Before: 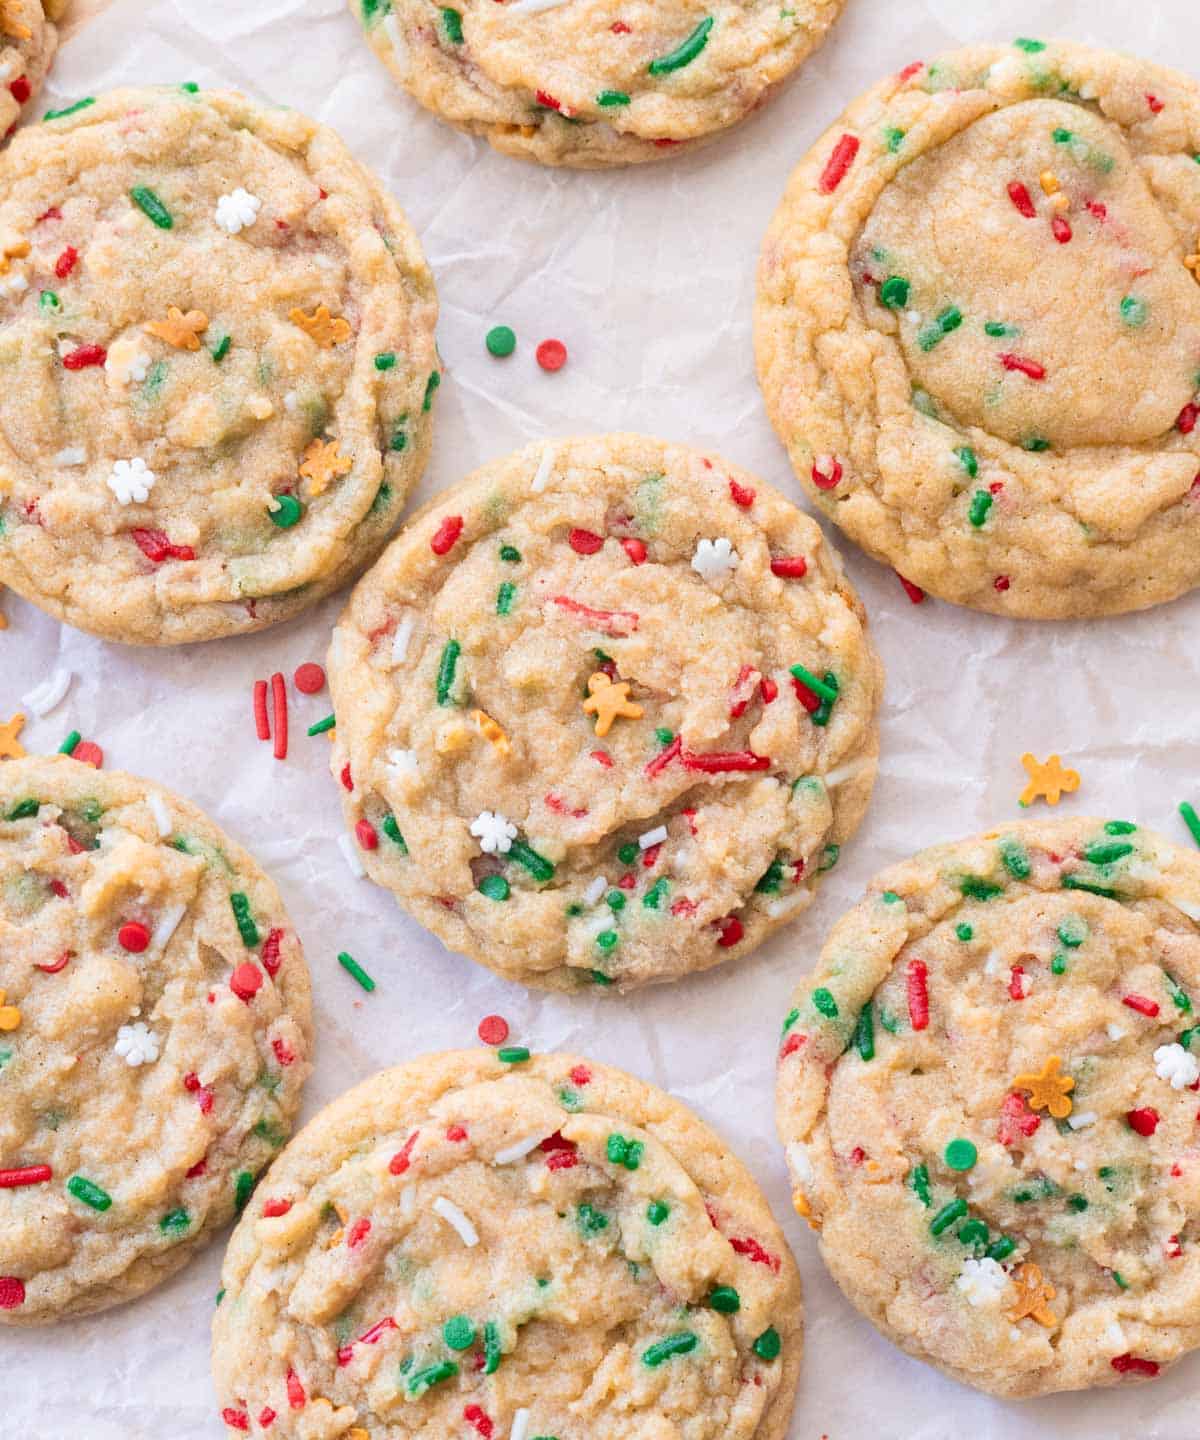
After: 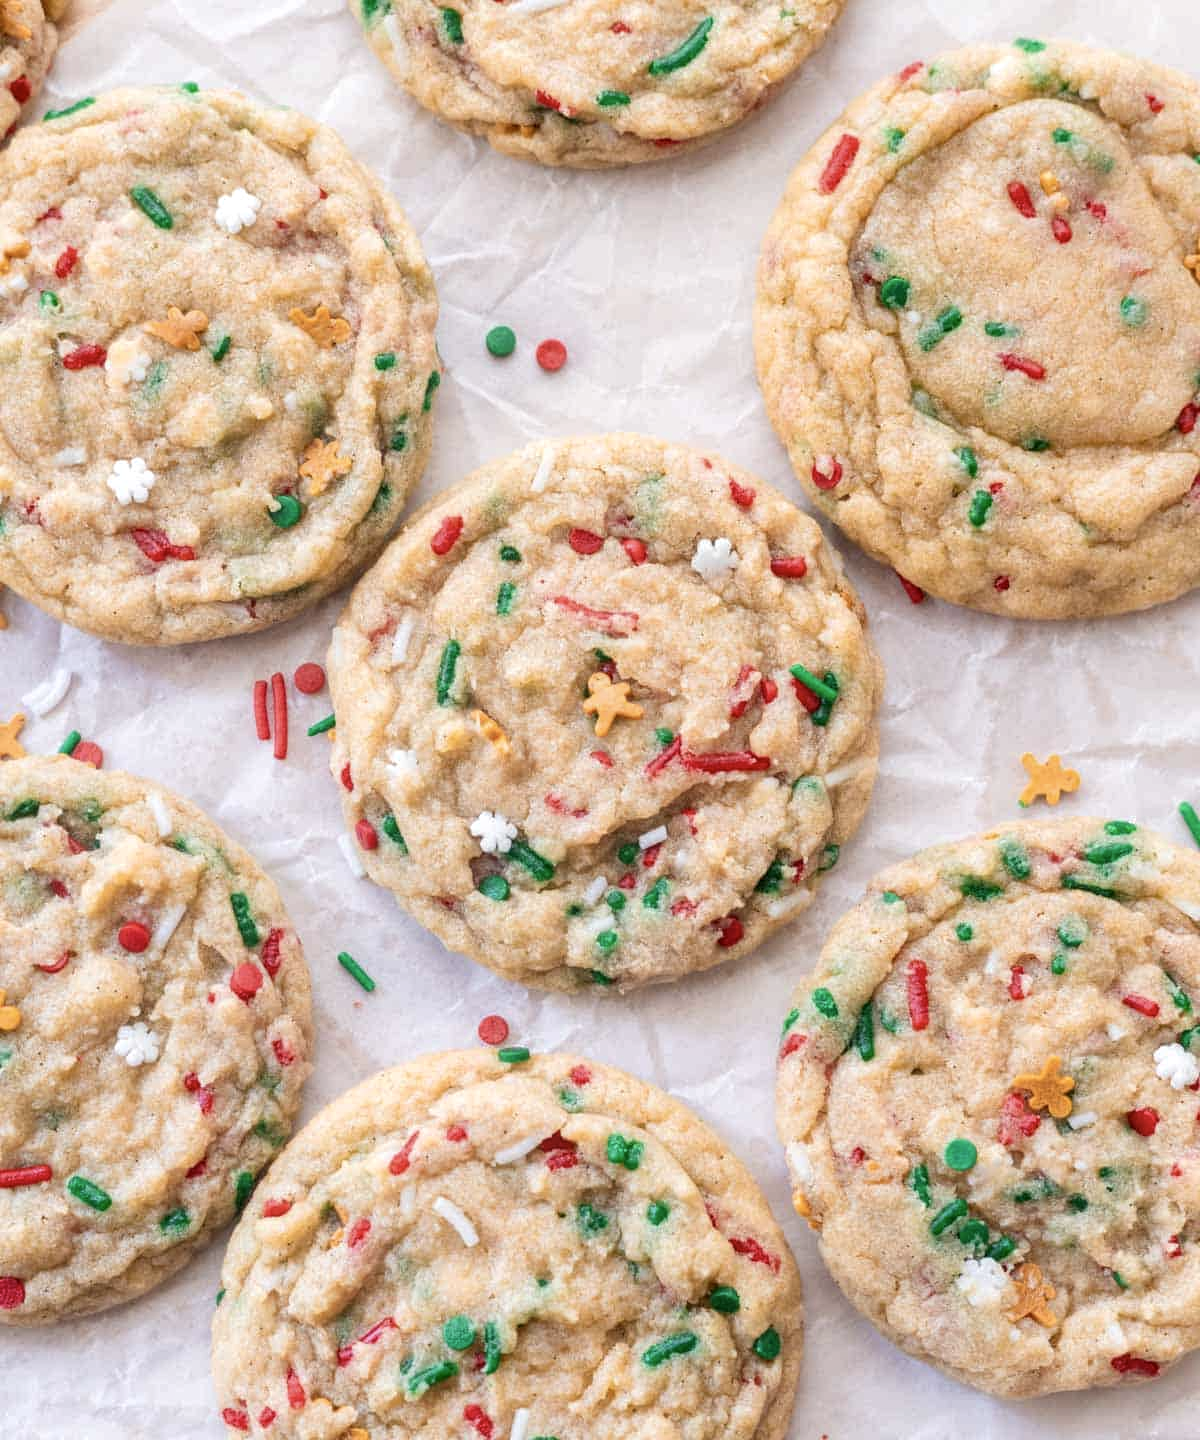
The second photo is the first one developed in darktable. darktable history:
contrast brightness saturation: saturation -0.159
local contrast: on, module defaults
